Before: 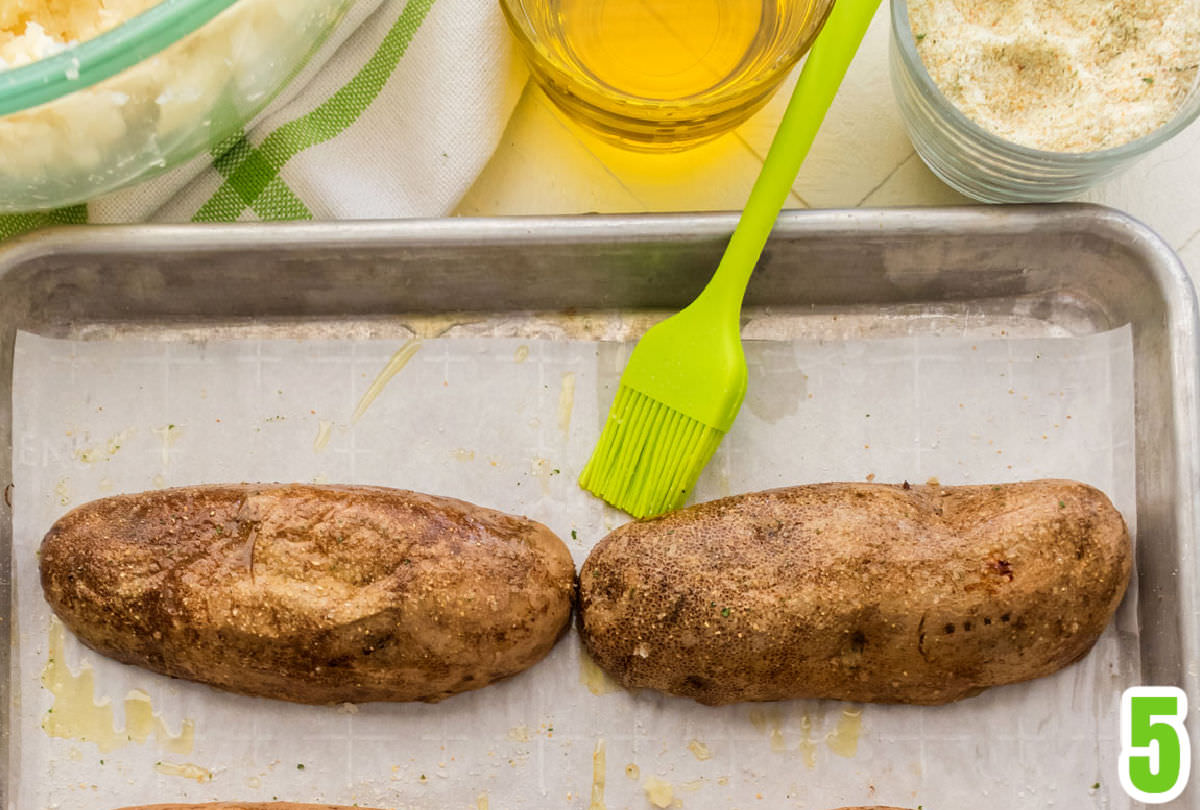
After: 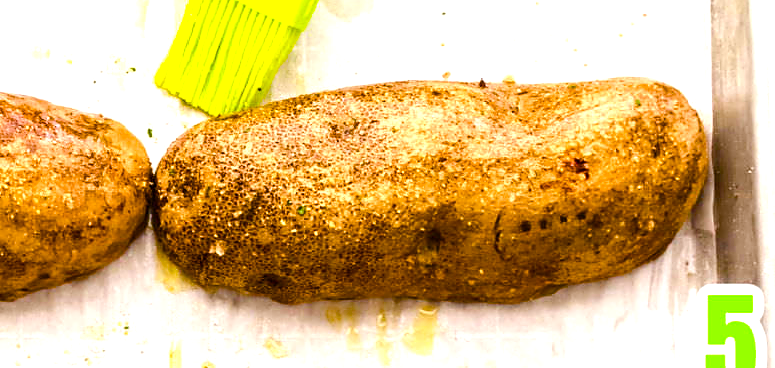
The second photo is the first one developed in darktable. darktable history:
exposure: black level correction -0.002, exposure 0.53 EV, compensate highlight preservation false
contrast equalizer: octaves 7, y [[0.5, 0.5, 0.5, 0.515, 0.749, 0.84], [0.5 ×6], [0.5 ×6], [0, 0, 0, 0.001, 0.067, 0.262], [0 ×6]], mix 0.218
crop and rotate: left 35.405%, top 49.654%, bottom 4.89%
tone equalizer: on, module defaults
color balance rgb: power › luminance 3.454%, power › hue 232.27°, linear chroma grading › shadows 31.58%, linear chroma grading › global chroma -2.55%, linear chroma grading › mid-tones 3.574%, perceptual saturation grading › global saturation 20%, perceptual saturation grading › highlights -25.565%, perceptual saturation grading › shadows 49.554%, perceptual brilliance grading › highlights 17.406%, perceptual brilliance grading › mid-tones 31.954%, perceptual brilliance grading › shadows -31.025%, global vibrance 34.886%
